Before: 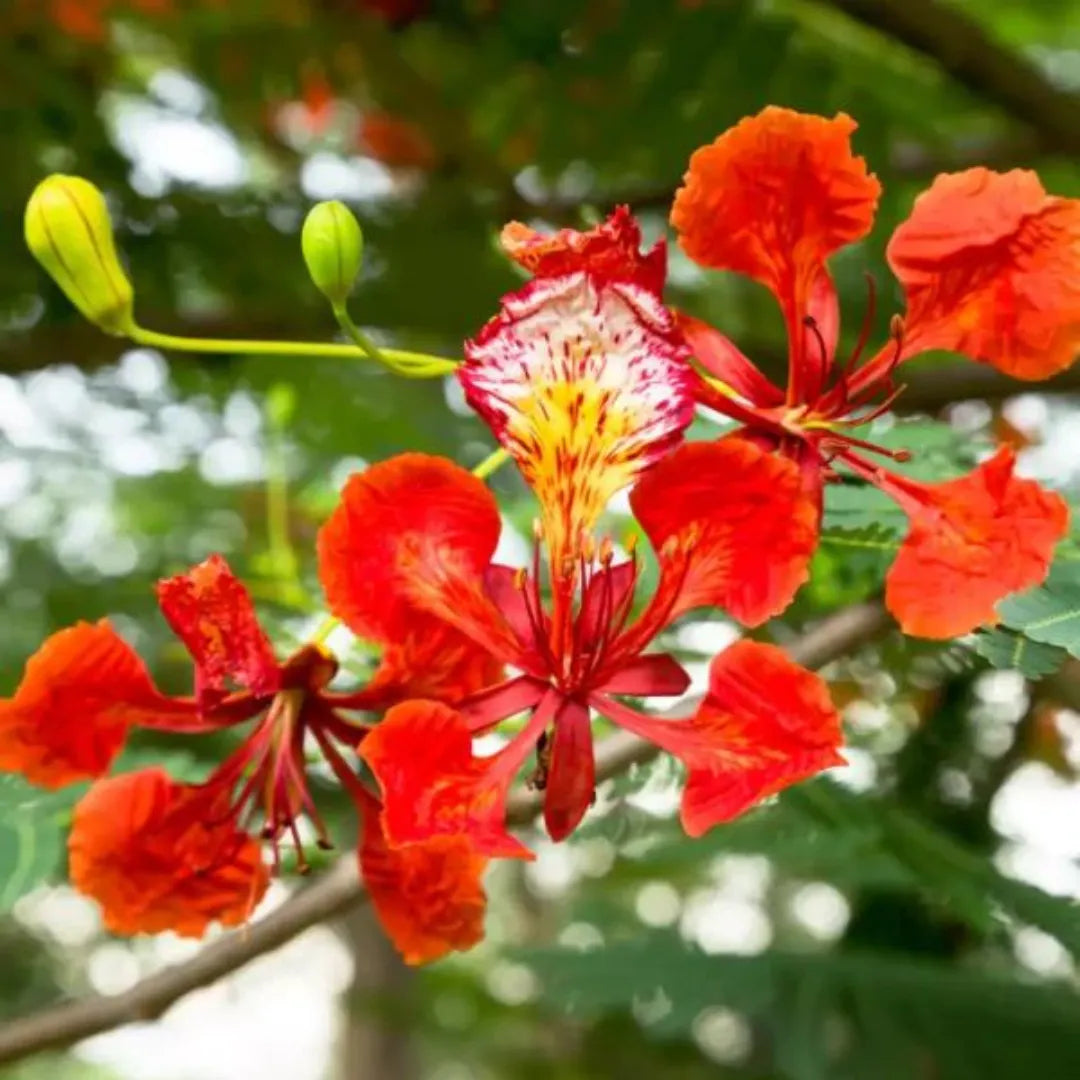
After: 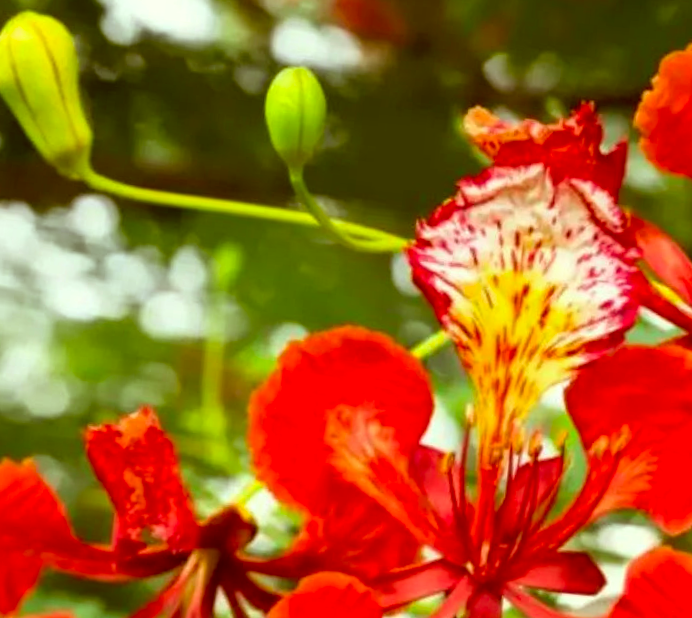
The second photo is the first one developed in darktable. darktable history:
crop and rotate: angle -6.03°, left 2.091%, top 6.663%, right 27.457%, bottom 30.419%
color correction: highlights a* -6.32, highlights b* 9.27, shadows a* 10.38, shadows b* 23.73
contrast brightness saturation: saturation 0.096
levels: black 0.055%, levels [0.026, 0.507, 0.987]
